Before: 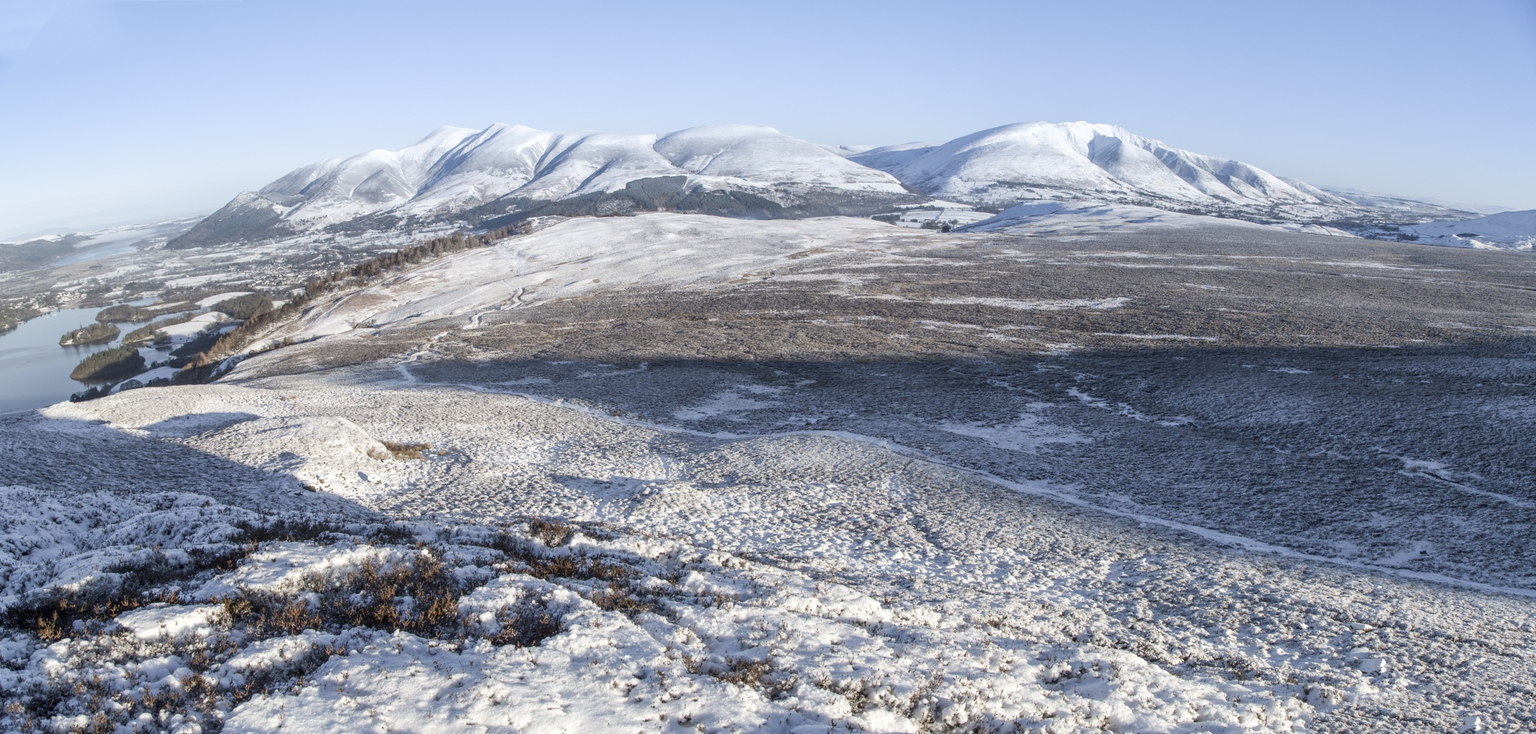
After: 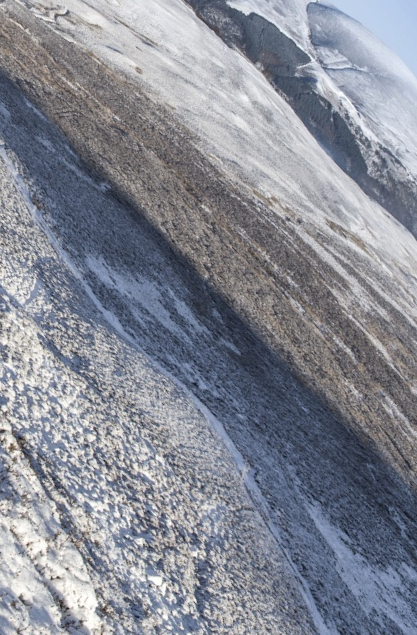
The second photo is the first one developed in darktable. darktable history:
shadows and highlights: soften with gaussian
crop and rotate: angle -45.77°, top 16.166%, right 0.795%, bottom 11.759%
